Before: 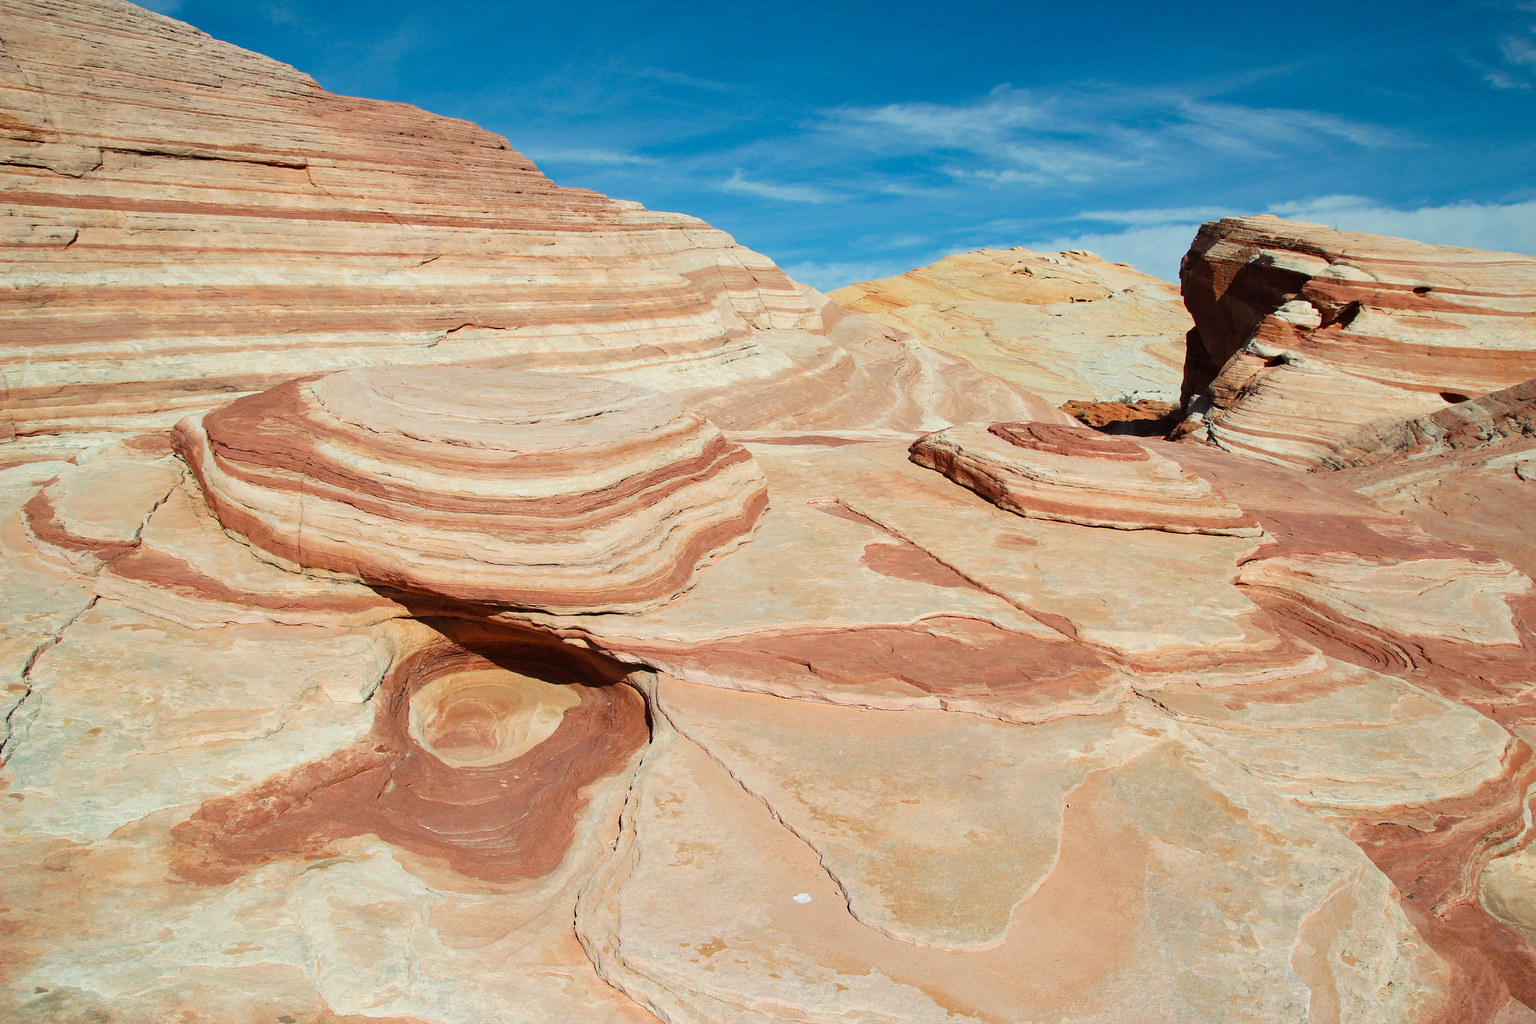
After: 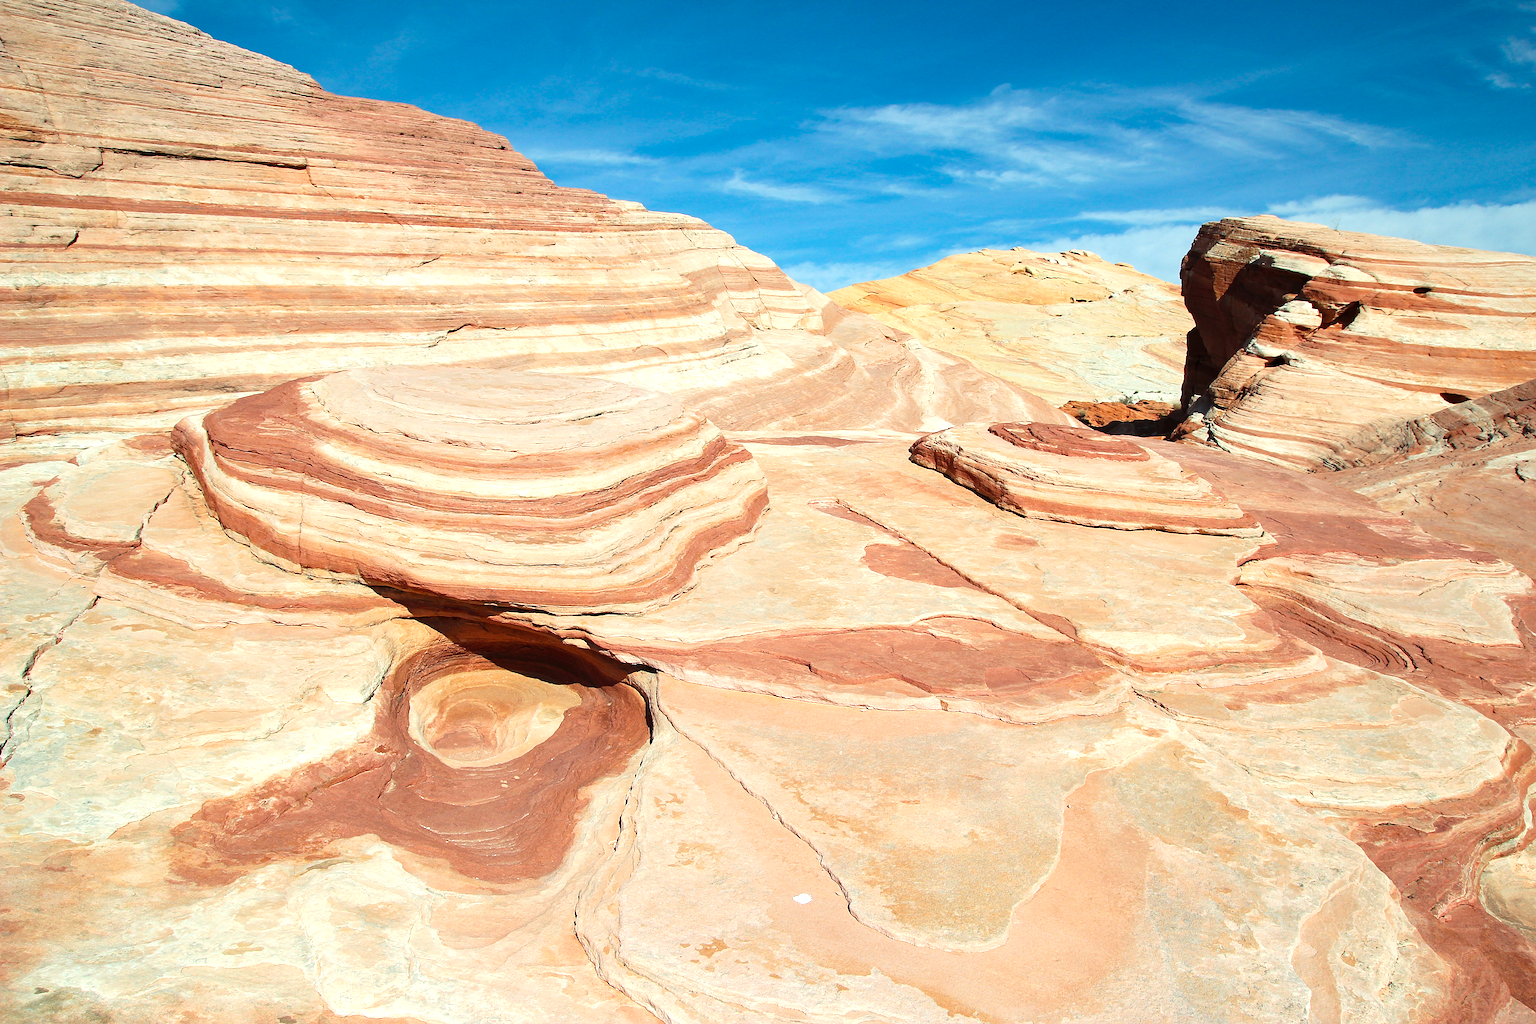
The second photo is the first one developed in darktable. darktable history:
tone equalizer: on, module defaults
sharpen: on, module defaults
levels: levels [0, 0.43, 0.859]
